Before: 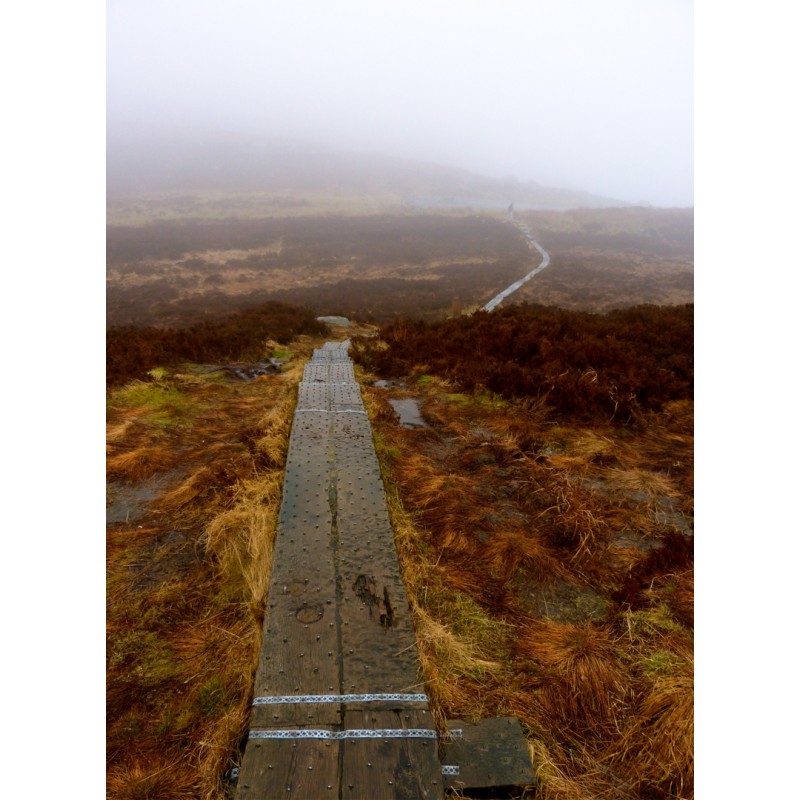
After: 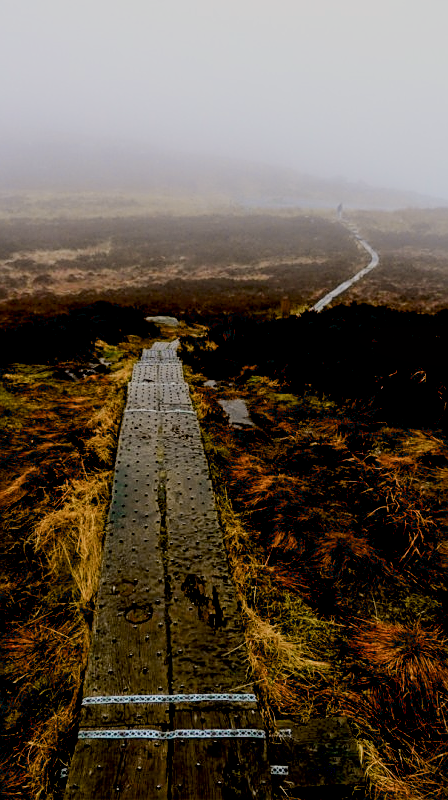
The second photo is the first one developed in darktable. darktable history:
local contrast: on, module defaults
sharpen: on, module defaults
tone curve: curves: ch0 [(0, 0) (0.068, 0.031) (0.175, 0.132) (0.337, 0.304) (0.498, 0.511) (0.748, 0.762) (0.993, 0.954)]; ch1 [(0, 0) (0.294, 0.184) (0.359, 0.34) (0.362, 0.35) (0.43, 0.41) (0.476, 0.457) (0.499, 0.5) (0.529, 0.523) (0.677, 0.762) (1, 1)]; ch2 [(0, 0) (0.431, 0.419) (0.495, 0.502) (0.524, 0.534) (0.557, 0.56) (0.634, 0.654) (0.728, 0.722) (1, 1)], color space Lab, independent channels, preserve colors none
exposure: black level correction 0.028, exposure -0.077 EV, compensate exposure bias true, compensate highlight preservation false
filmic rgb: black relative exposure -7.65 EV, white relative exposure 4.56 EV, hardness 3.61
crop: left 21.42%, right 22.554%
